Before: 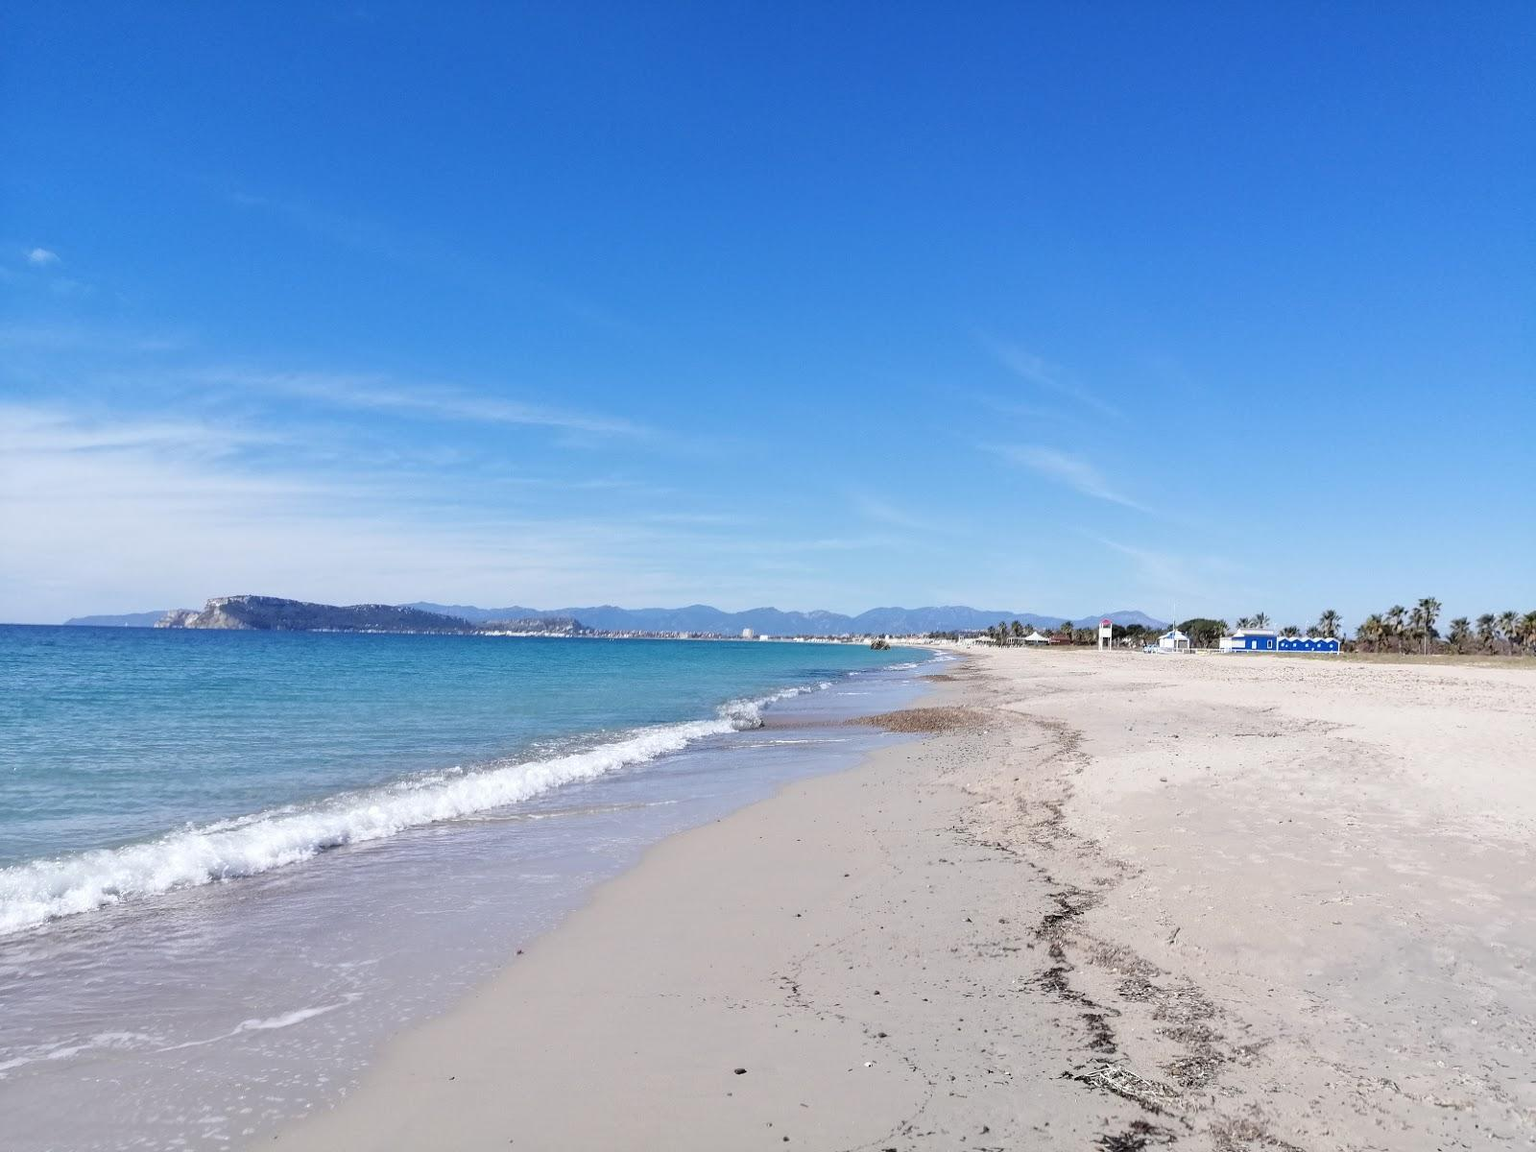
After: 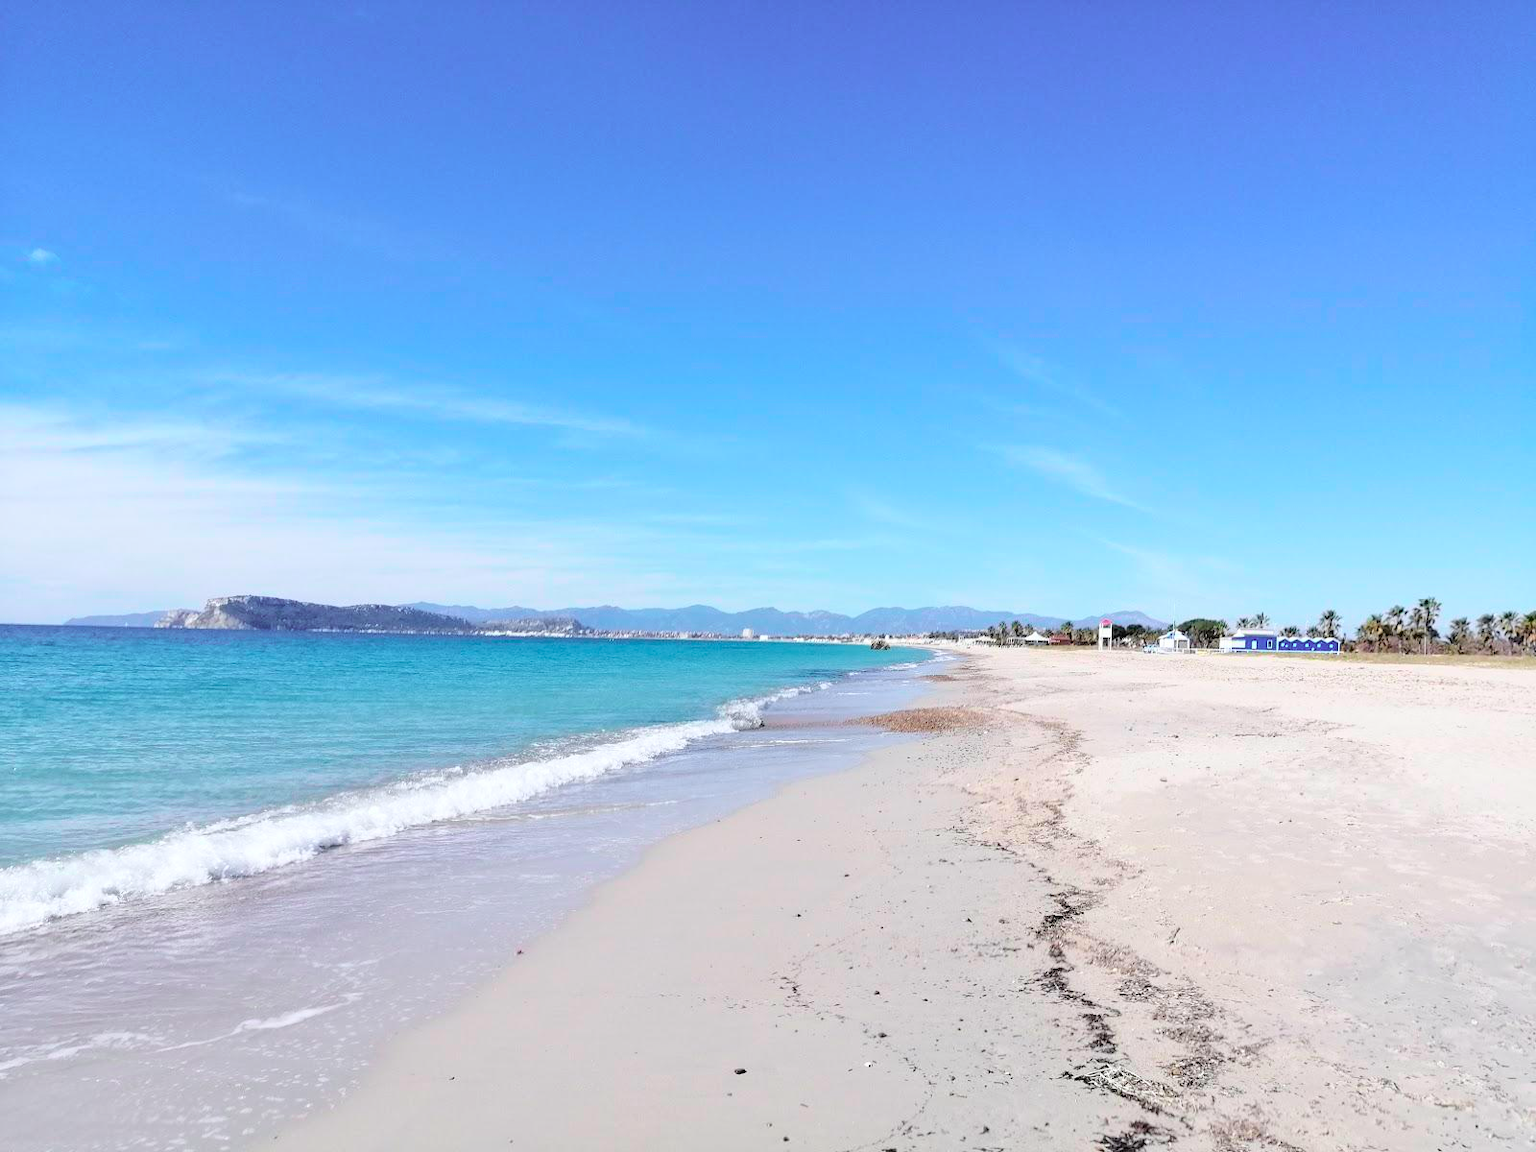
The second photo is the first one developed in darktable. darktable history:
tone curve: curves: ch0 [(0, 0) (0.051, 0.047) (0.102, 0.099) (0.228, 0.275) (0.432, 0.535) (0.695, 0.778) (0.908, 0.946) (1, 1)]; ch1 [(0, 0) (0.339, 0.298) (0.402, 0.363) (0.453, 0.413) (0.485, 0.469) (0.494, 0.493) (0.504, 0.501) (0.525, 0.534) (0.563, 0.595) (0.597, 0.638) (1, 1)]; ch2 [(0, 0) (0.48, 0.48) (0.504, 0.5) (0.539, 0.554) (0.59, 0.63) (0.642, 0.684) (0.824, 0.815) (1, 1)], color space Lab, independent channels, preserve colors none
contrast brightness saturation: contrast 0.083, saturation 0.016
